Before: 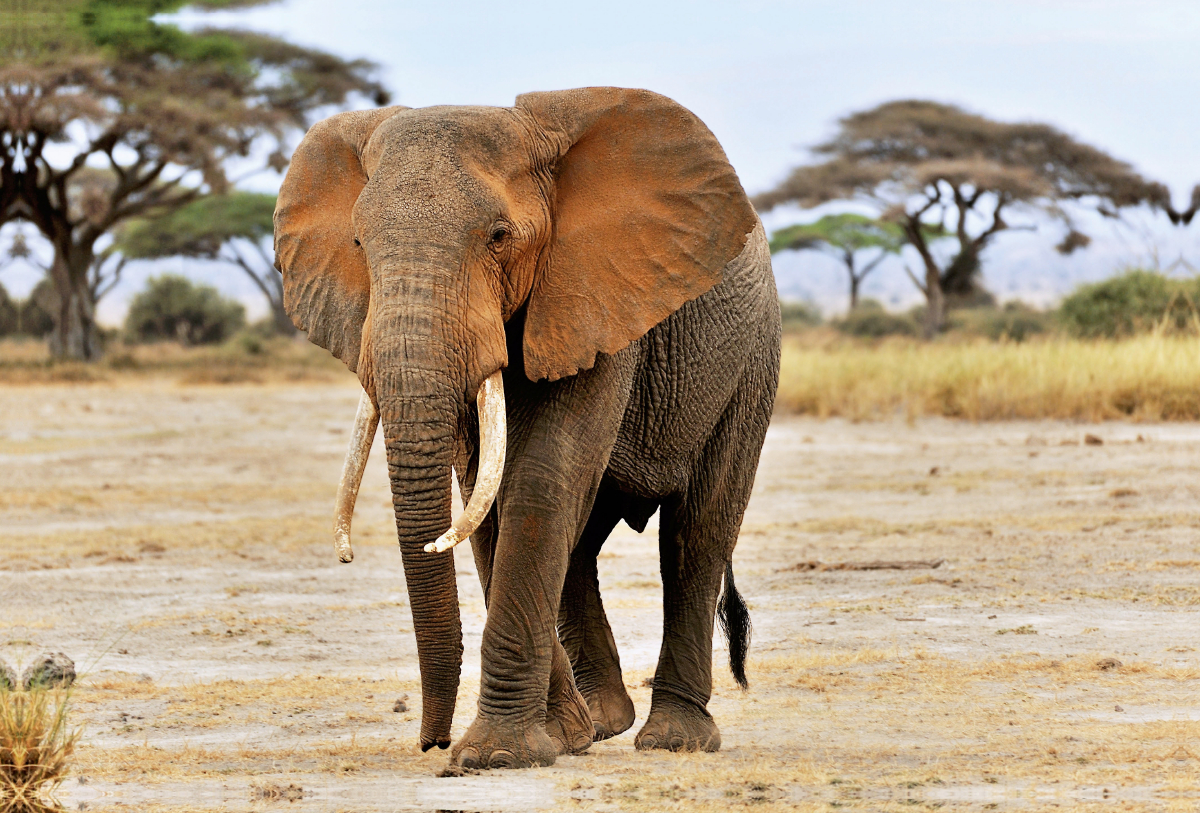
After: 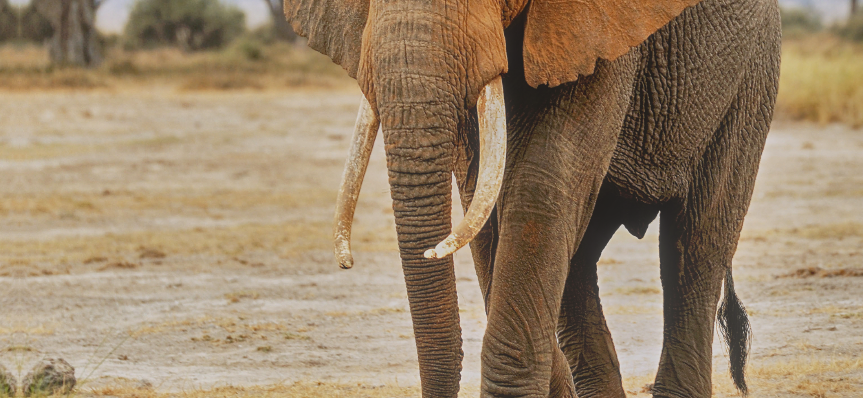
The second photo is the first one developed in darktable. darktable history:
haze removal: strength 0.119, distance 0.257, compatibility mode true, adaptive false
contrast equalizer: octaves 7, y [[0.528, 0.548, 0.563, 0.562, 0.546, 0.526], [0.55 ×6], [0 ×6], [0 ×6], [0 ×6]], mix -0.983
crop: top 36.164%, right 28.065%, bottom 14.834%
exposure: black level correction 0.001, exposure -0.2 EV, compensate highlight preservation false
shadows and highlights: shadows 52.89, soften with gaussian
local contrast: highlights 72%, shadows 8%, midtone range 0.193
